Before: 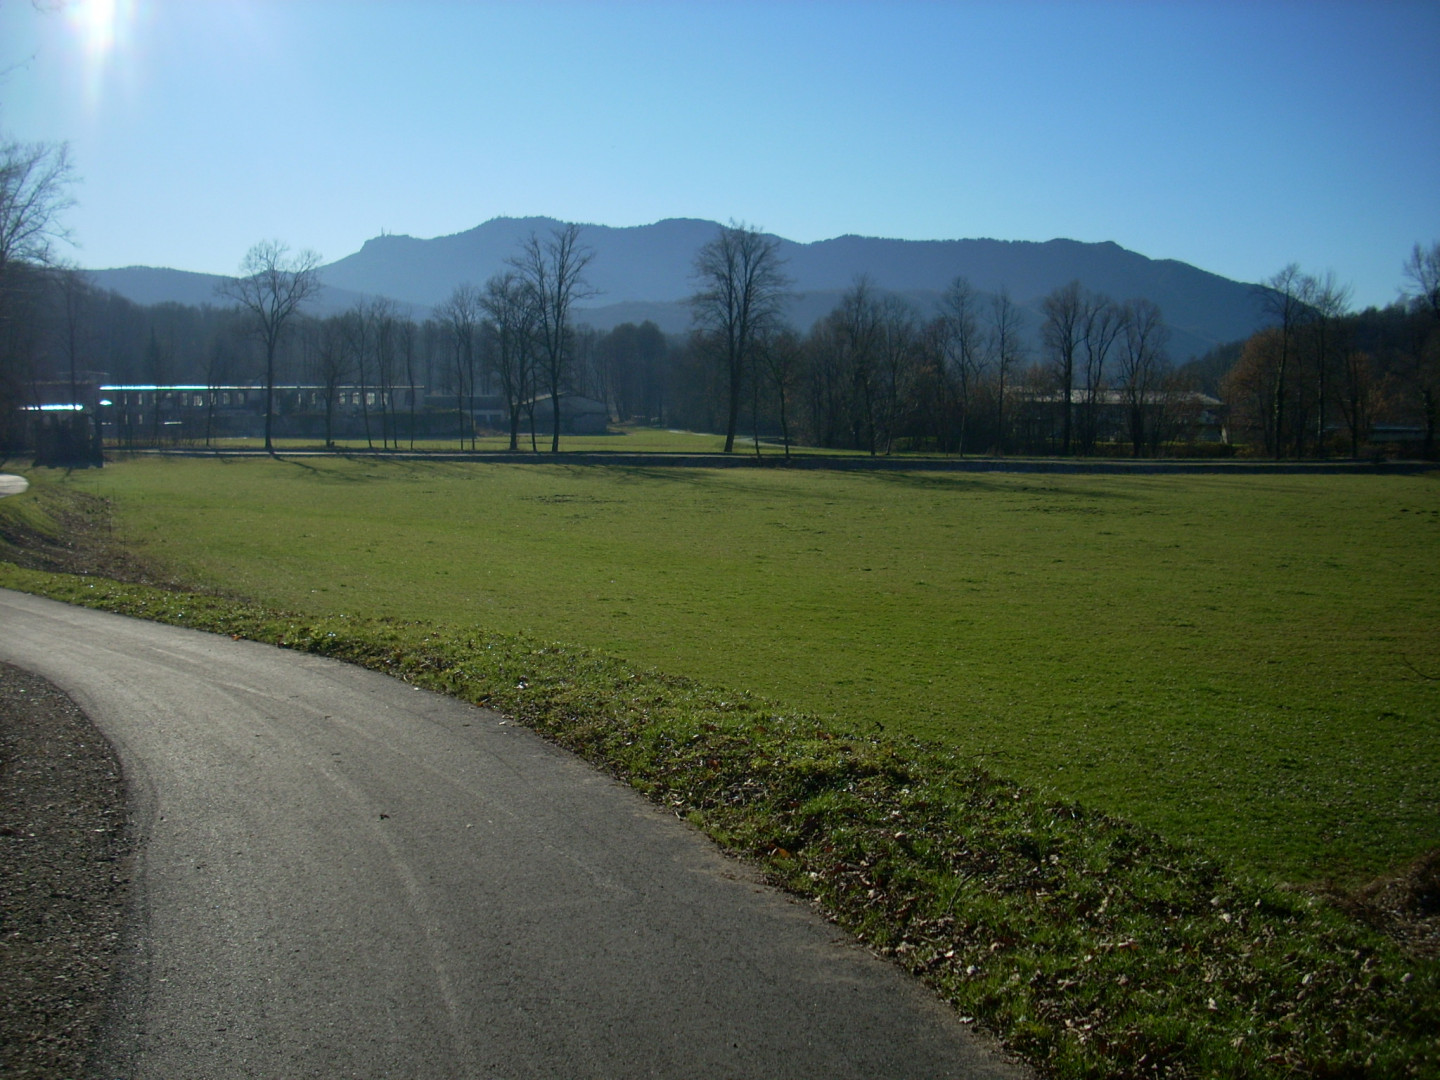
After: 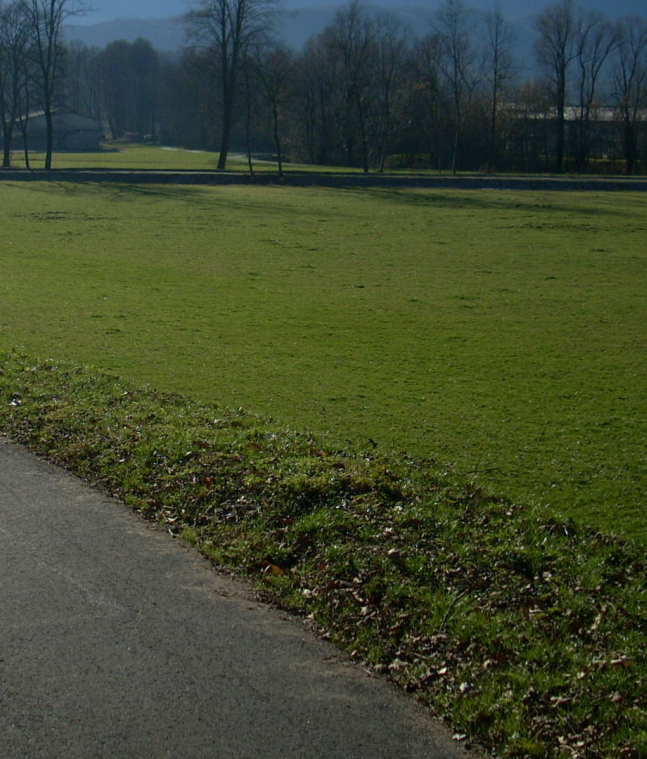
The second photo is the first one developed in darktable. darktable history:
crop: left 35.263%, top 26.281%, right 19.779%, bottom 3.385%
